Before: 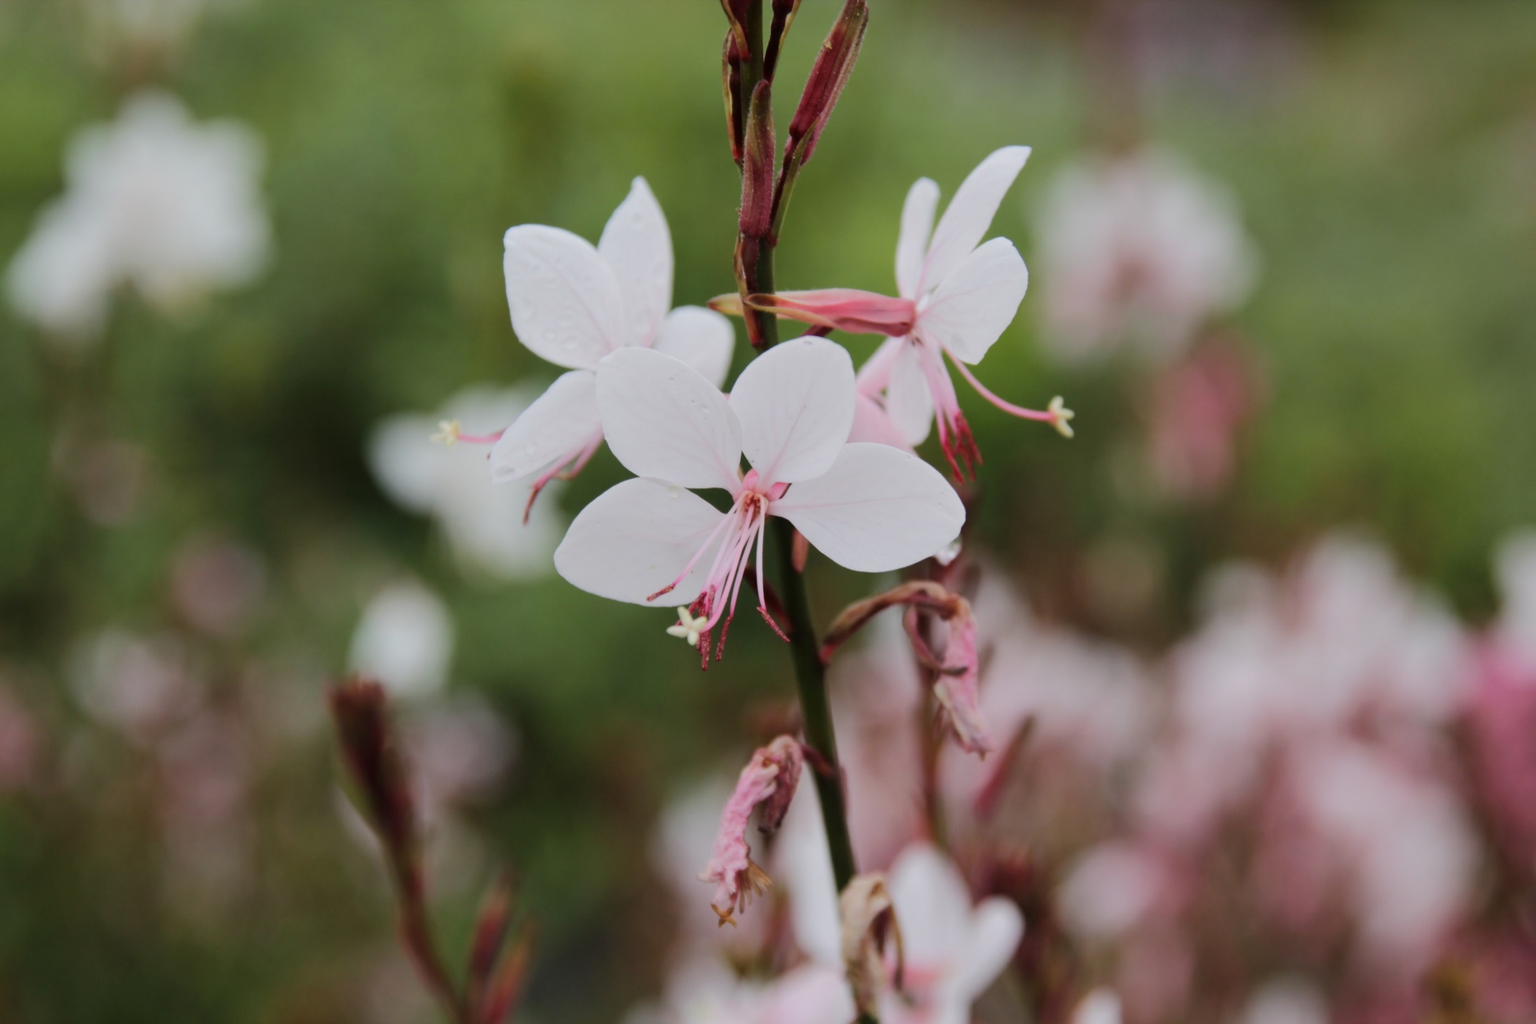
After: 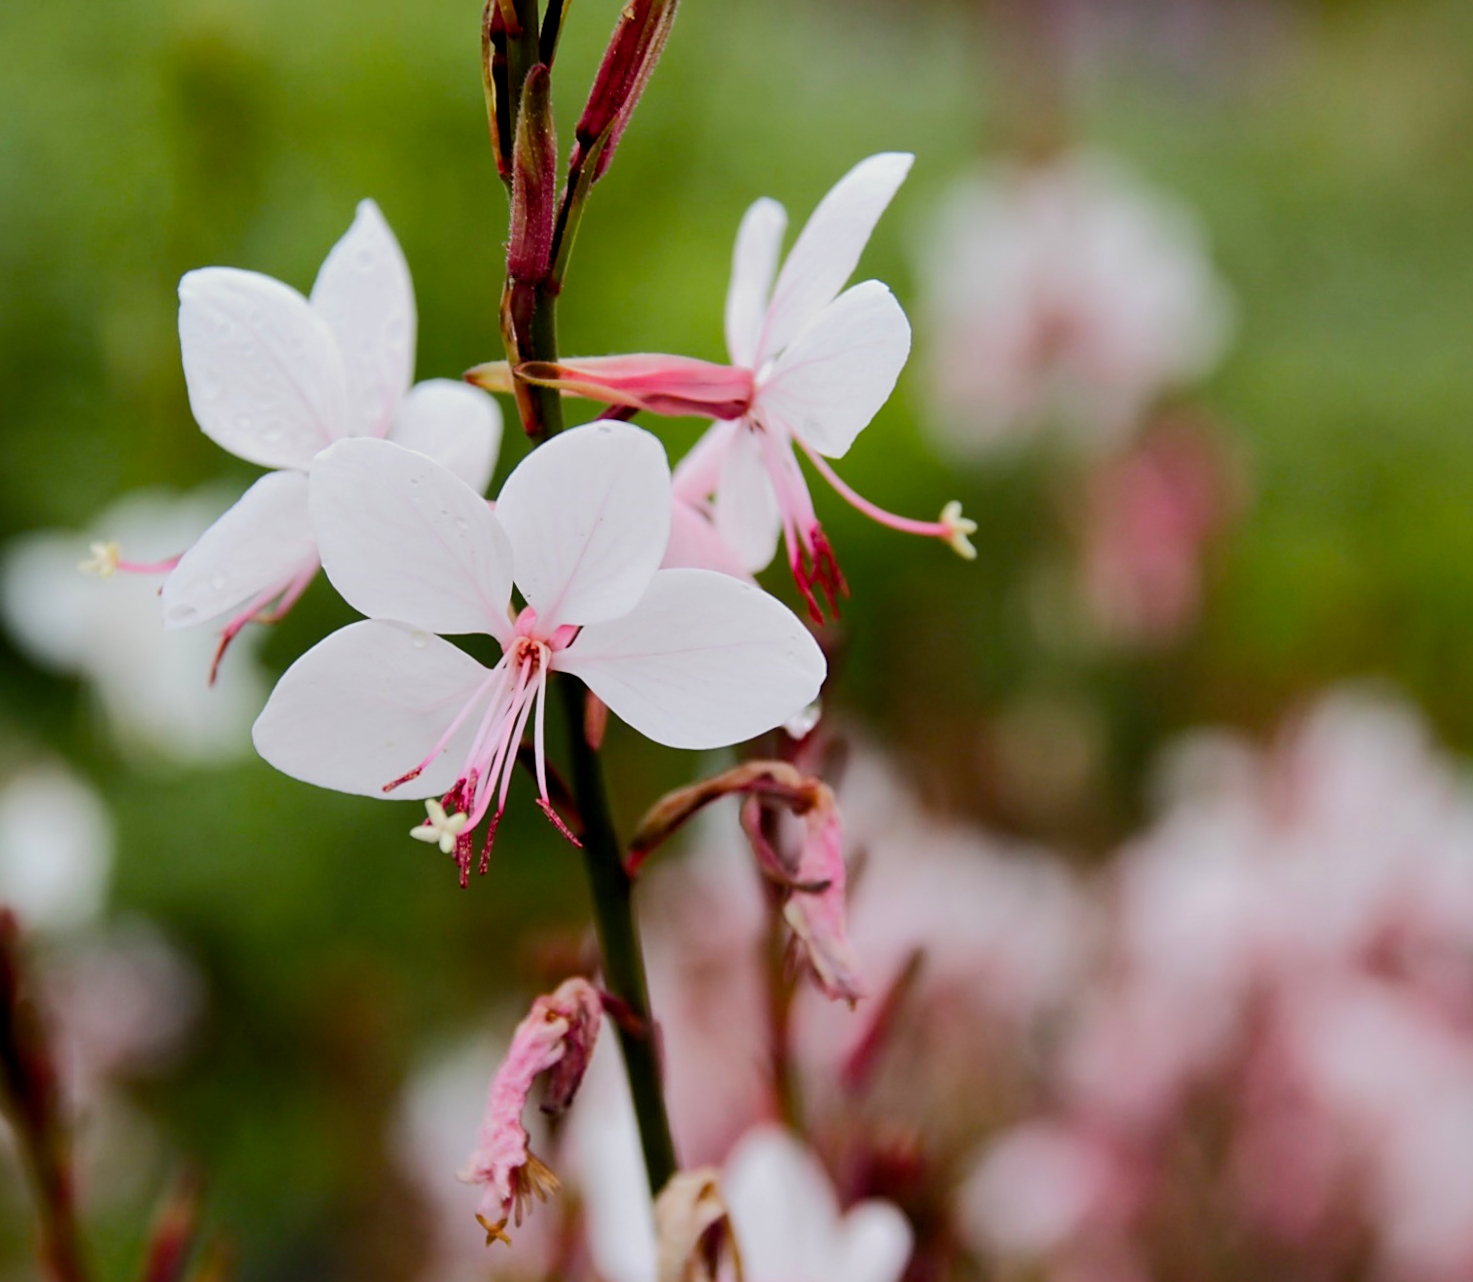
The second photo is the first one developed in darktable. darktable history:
crop and rotate: left 24.034%, top 2.838%, right 6.406%, bottom 6.299%
rotate and perspective: rotation -0.45°, automatic cropping original format, crop left 0.008, crop right 0.992, crop top 0.012, crop bottom 0.988
sharpen: on, module defaults
color balance rgb: global offset › luminance -0.51%, perceptual saturation grading › global saturation 27.53%, perceptual saturation grading › highlights -25%, perceptual saturation grading › shadows 25%, perceptual brilliance grading › highlights 6.62%, perceptual brilliance grading › mid-tones 17.07%, perceptual brilliance grading › shadows -5.23%
split-toning: shadows › saturation 0.61, highlights › saturation 0.58, balance -28.74, compress 87.36%
